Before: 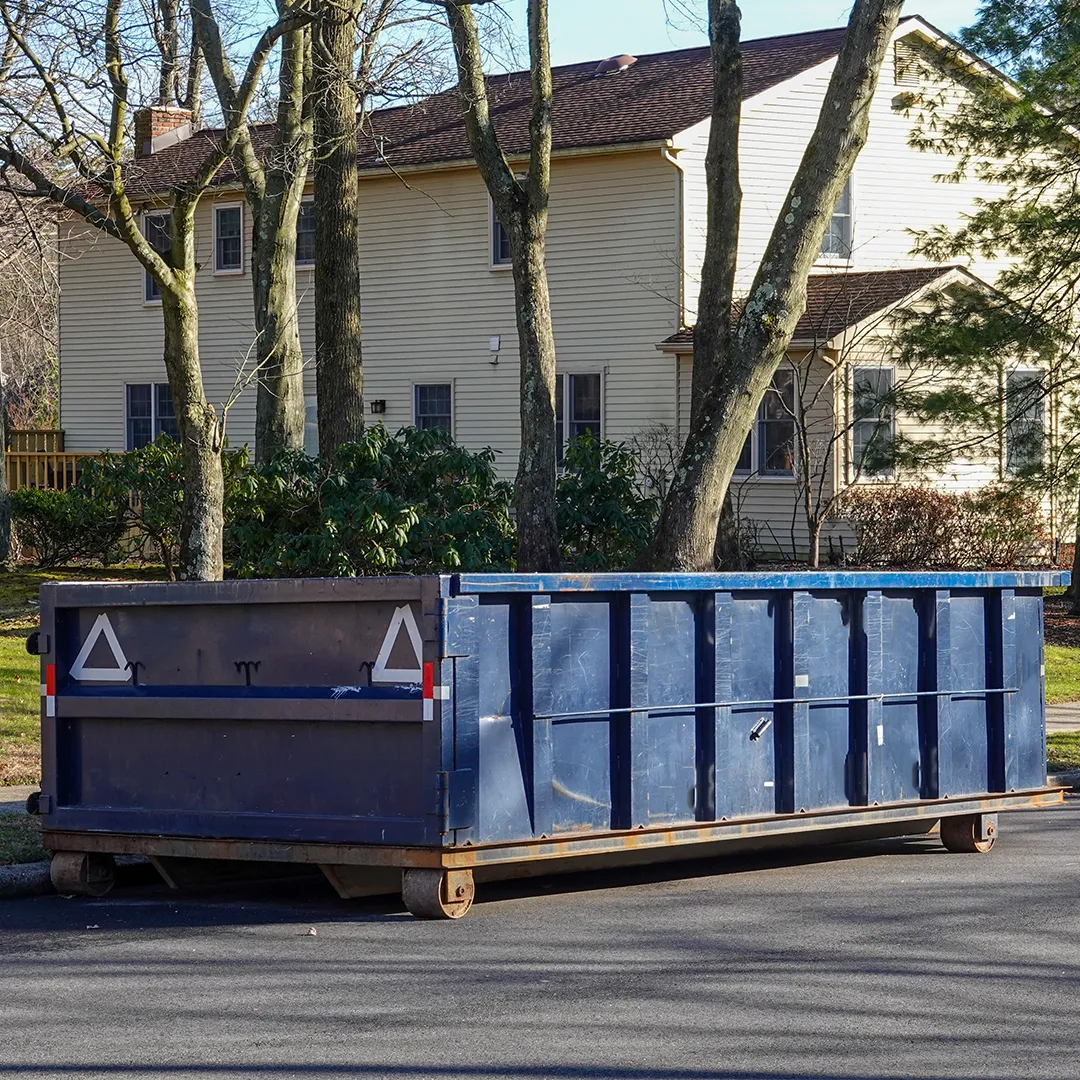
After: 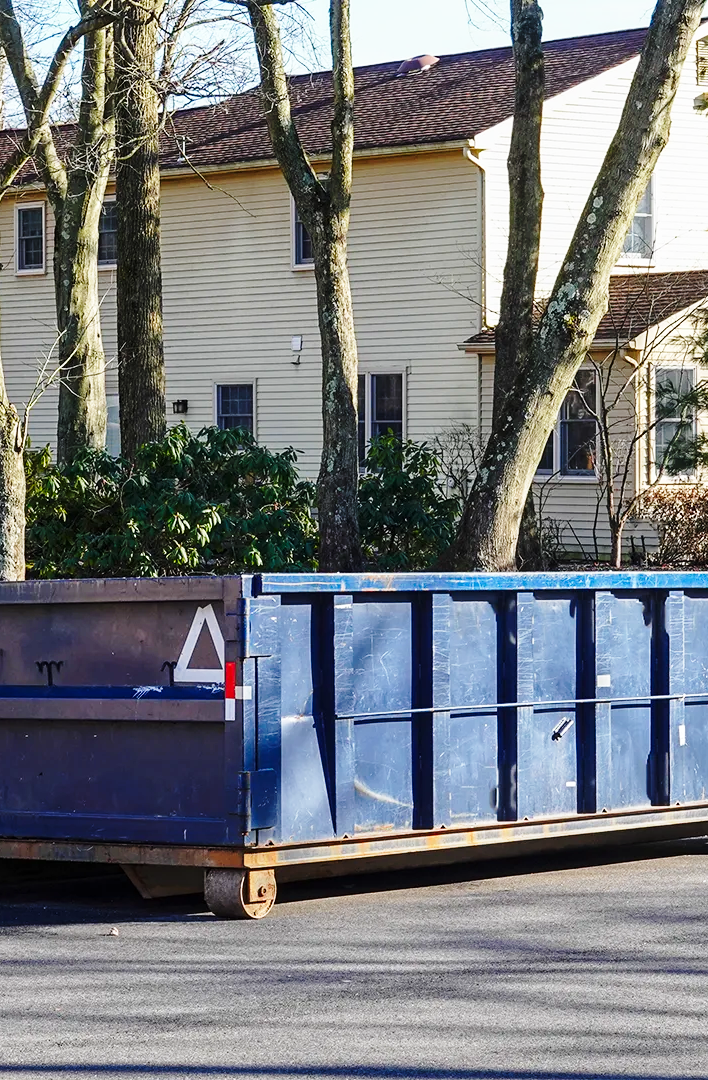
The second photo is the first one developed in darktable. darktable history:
crop and rotate: left 18.458%, right 15.978%
base curve: curves: ch0 [(0, 0) (0.028, 0.03) (0.121, 0.232) (0.46, 0.748) (0.859, 0.968) (1, 1)], preserve colors none
